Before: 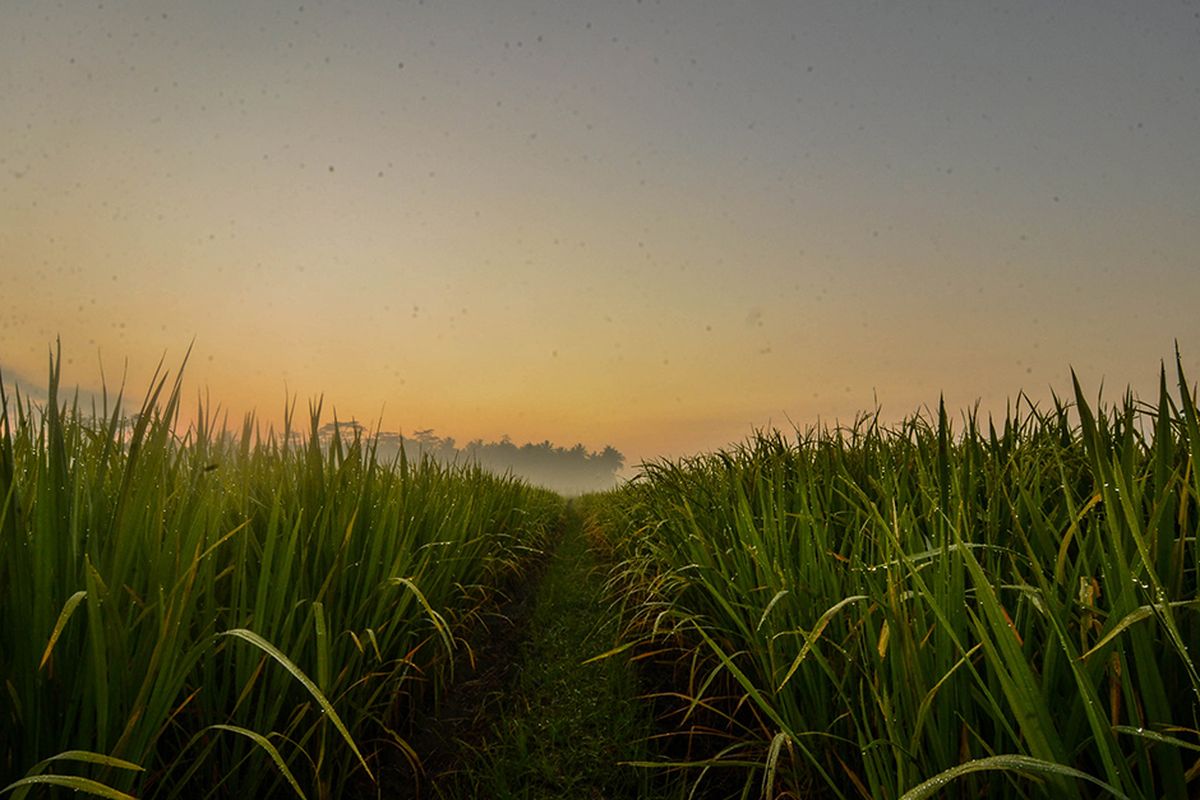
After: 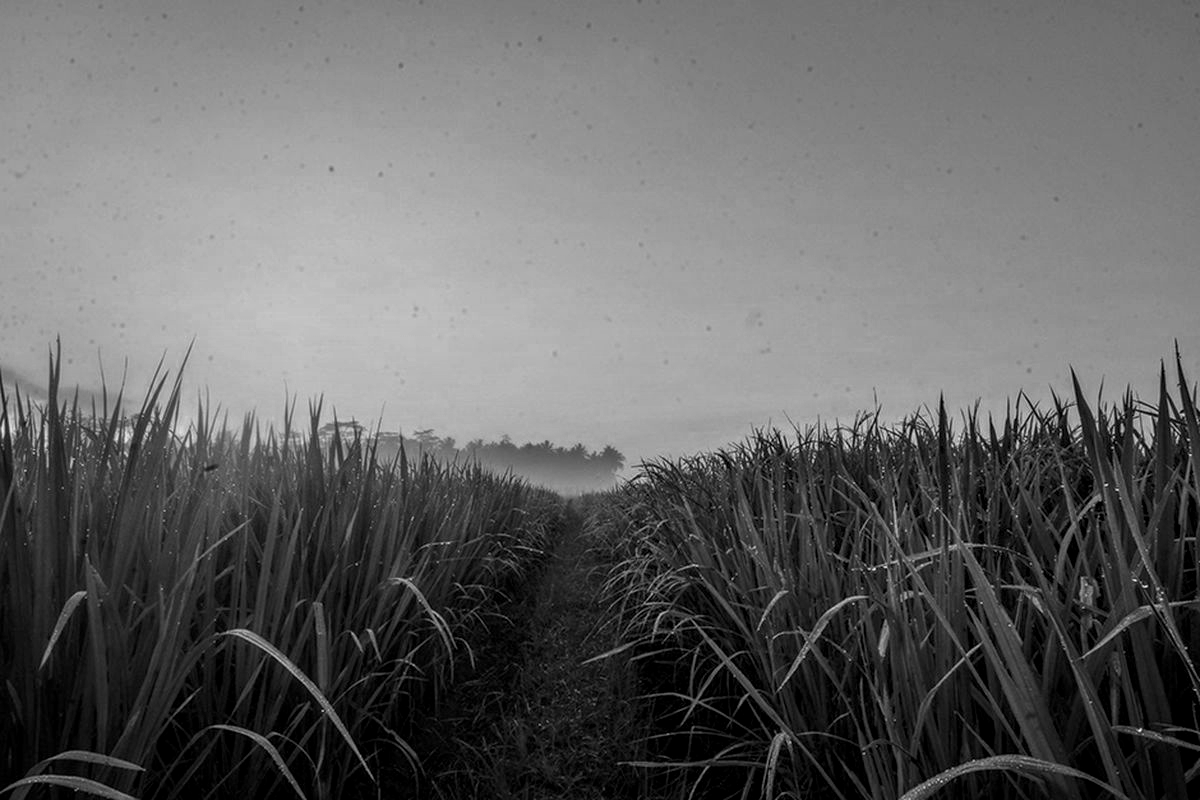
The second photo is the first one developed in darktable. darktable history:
local contrast: detail 130%
color balance rgb: linear chroma grading › global chroma 15%, perceptual saturation grading › global saturation 30%
color zones: curves: ch0 [(0.004, 0.588) (0.116, 0.636) (0.259, 0.476) (0.423, 0.464) (0.75, 0.5)]; ch1 [(0, 0) (0.143, 0) (0.286, 0) (0.429, 0) (0.571, 0) (0.714, 0) (0.857, 0)]
